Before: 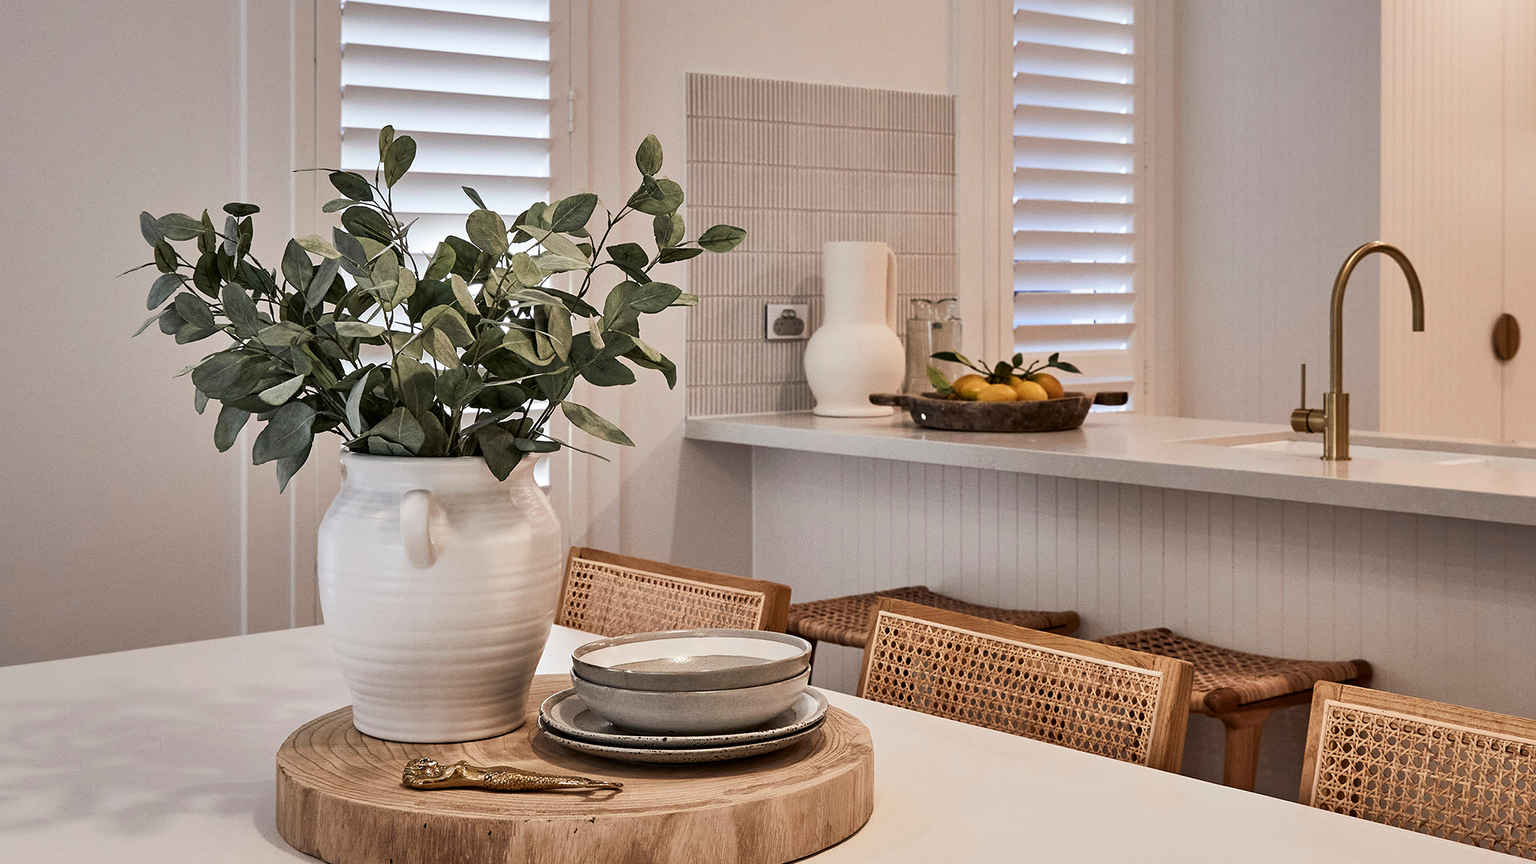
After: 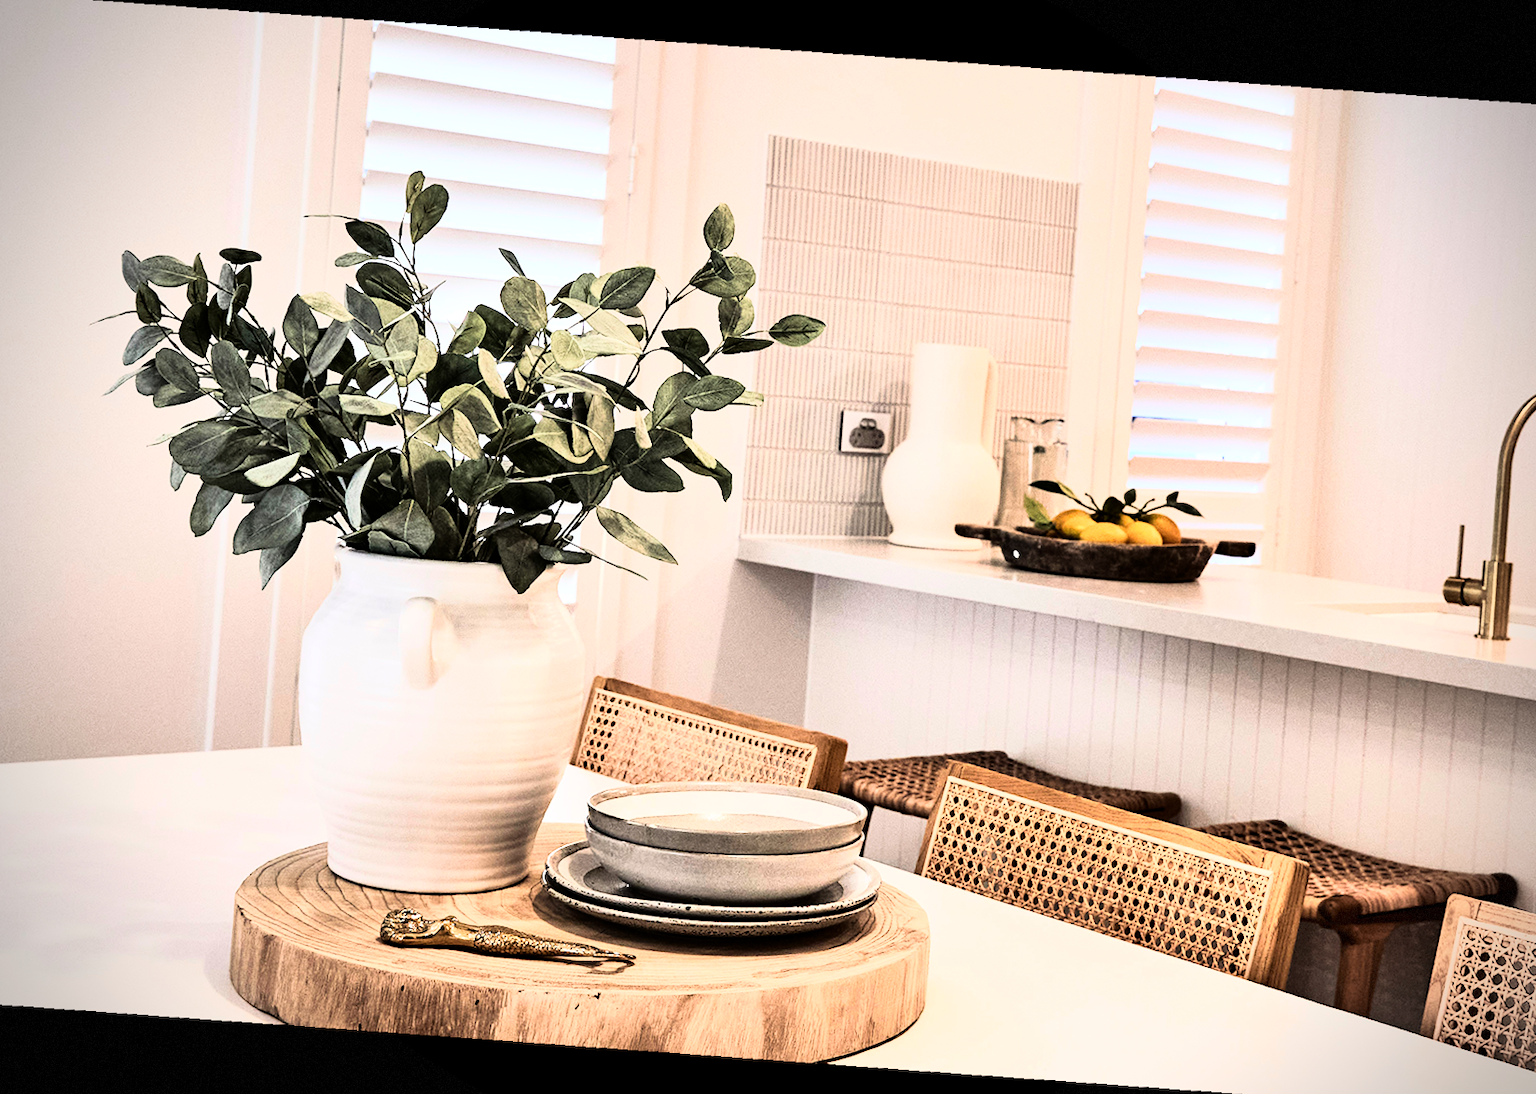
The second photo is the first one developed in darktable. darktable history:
crop and rotate: angle 1°, left 4.281%, top 0.642%, right 11.383%, bottom 2.486%
rgb curve: curves: ch0 [(0, 0) (0.21, 0.15) (0.24, 0.21) (0.5, 0.75) (0.75, 0.96) (0.89, 0.99) (1, 1)]; ch1 [(0, 0.02) (0.21, 0.13) (0.25, 0.2) (0.5, 0.67) (0.75, 0.9) (0.89, 0.97) (1, 1)]; ch2 [(0, 0.02) (0.21, 0.13) (0.25, 0.2) (0.5, 0.67) (0.75, 0.9) (0.89, 0.97) (1, 1)], compensate middle gray true
vignetting: dithering 8-bit output, unbound false
rotate and perspective: rotation 5.12°, automatic cropping off
